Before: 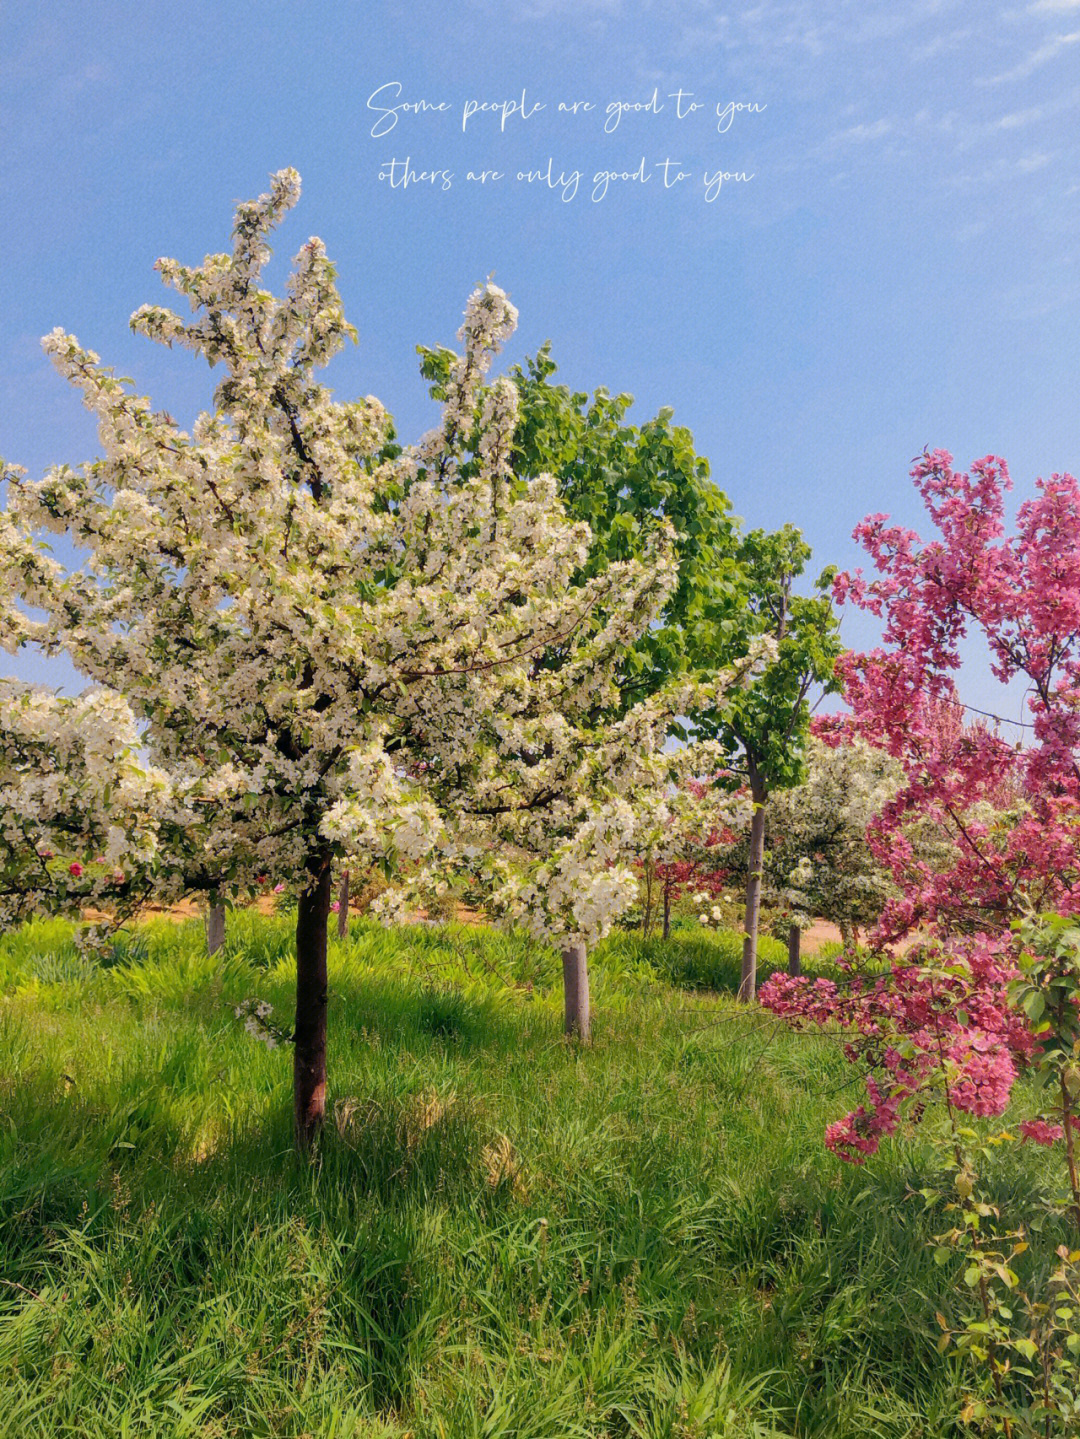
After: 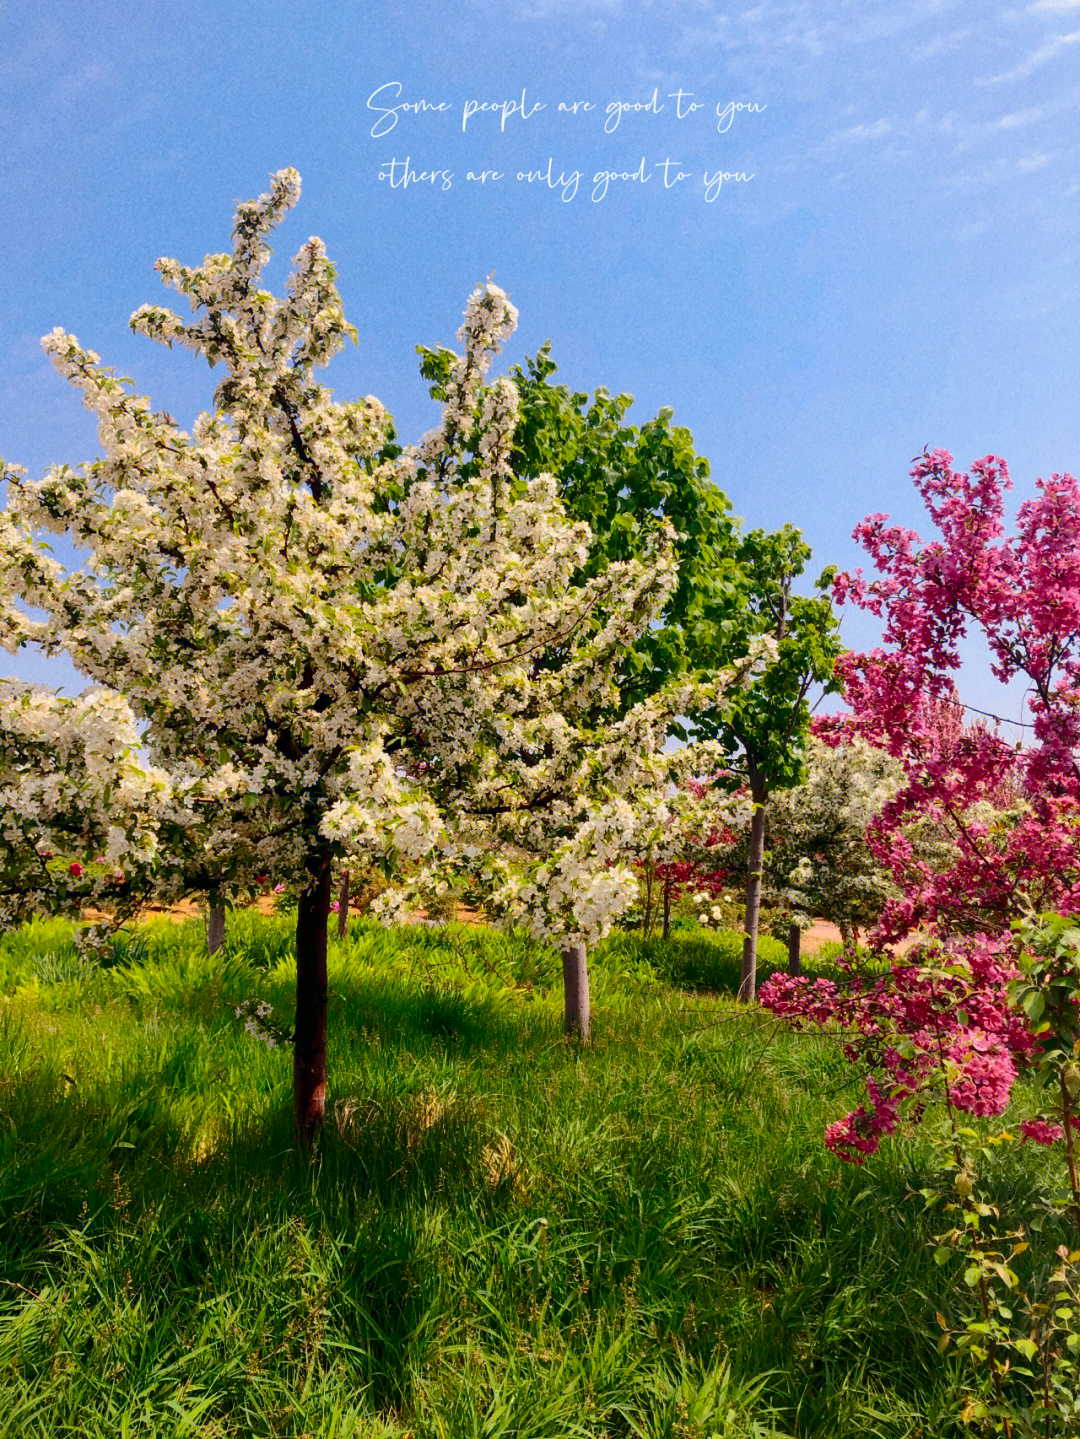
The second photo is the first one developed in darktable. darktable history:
contrast brightness saturation: contrast 0.214, brightness -0.11, saturation 0.209
